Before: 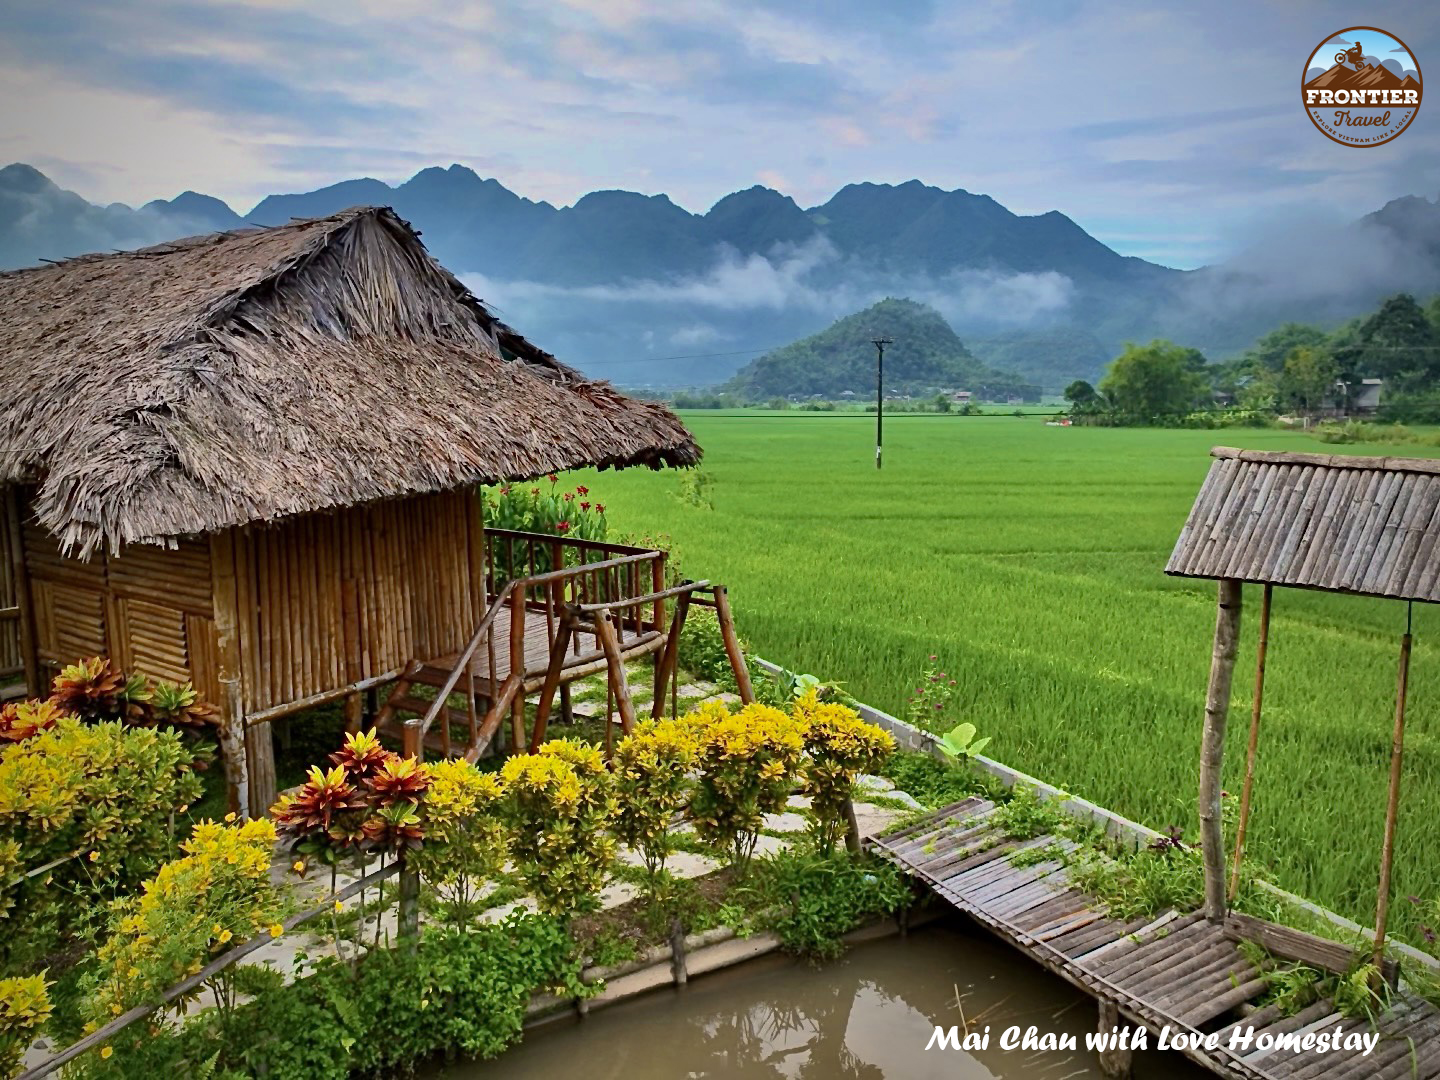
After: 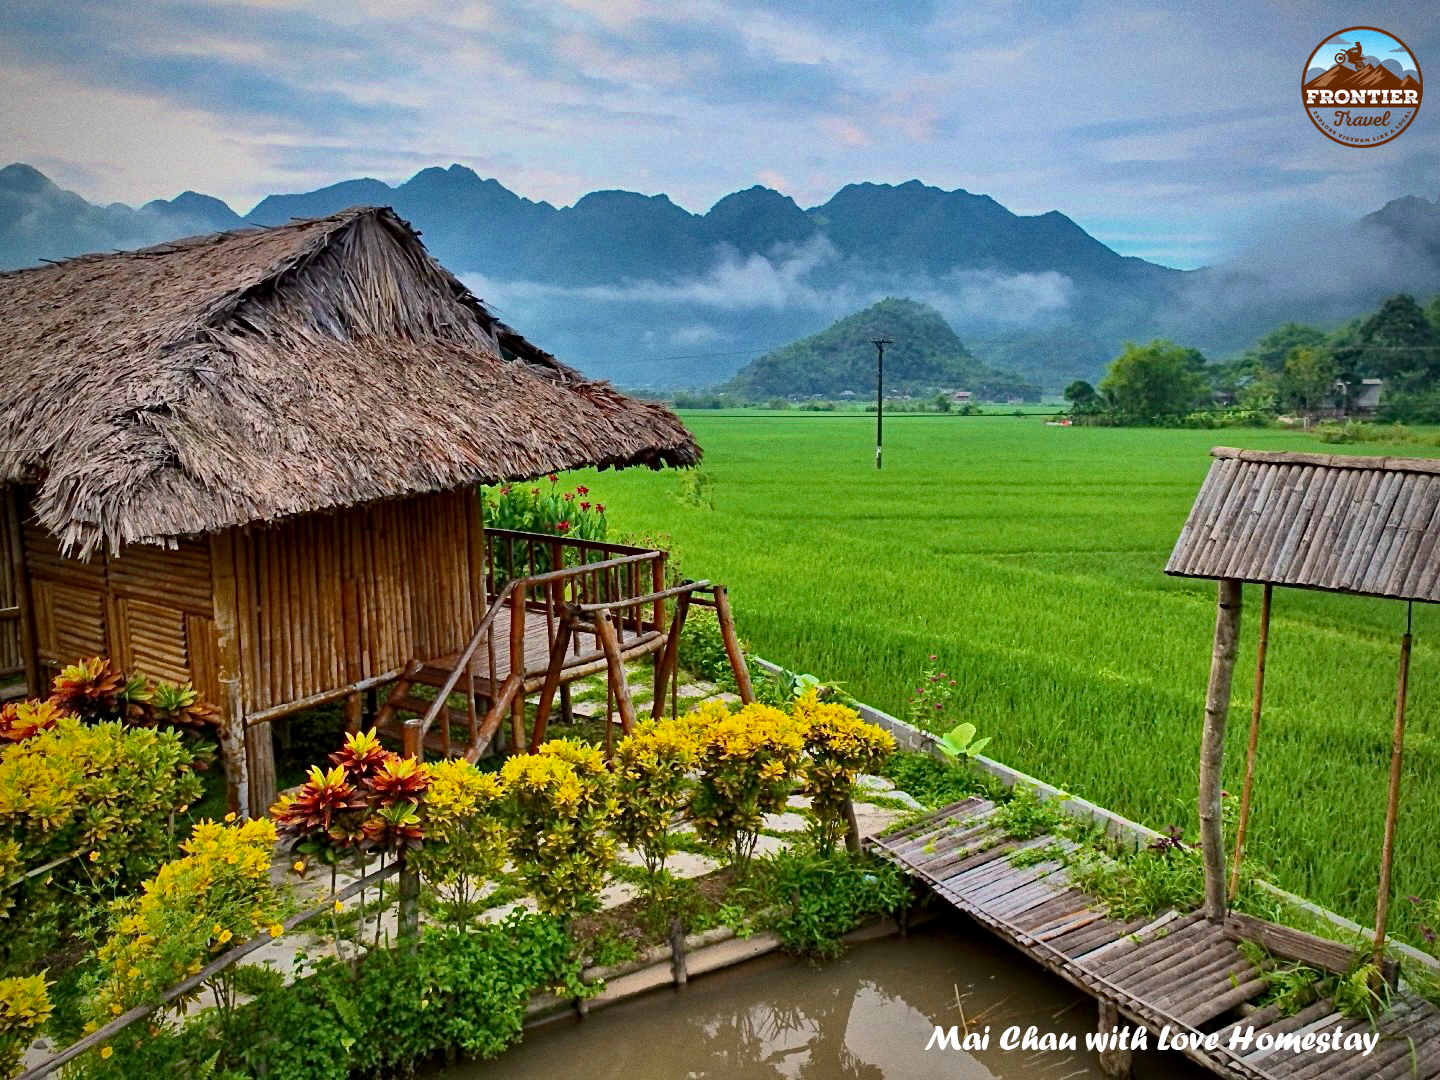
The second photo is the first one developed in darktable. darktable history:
local contrast: highlights 100%, shadows 100%, detail 120%, midtone range 0.2
grain: coarseness 0.09 ISO
